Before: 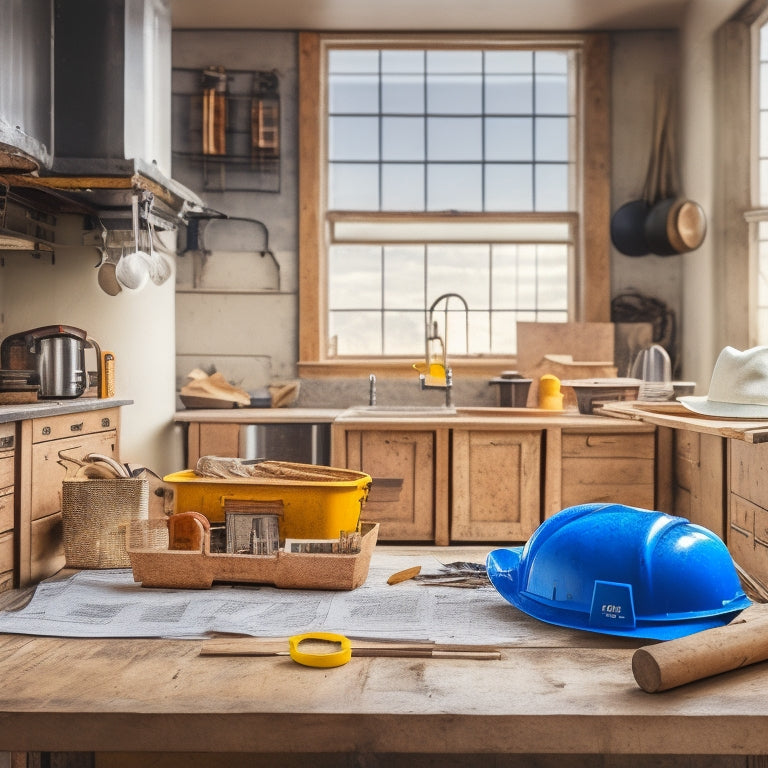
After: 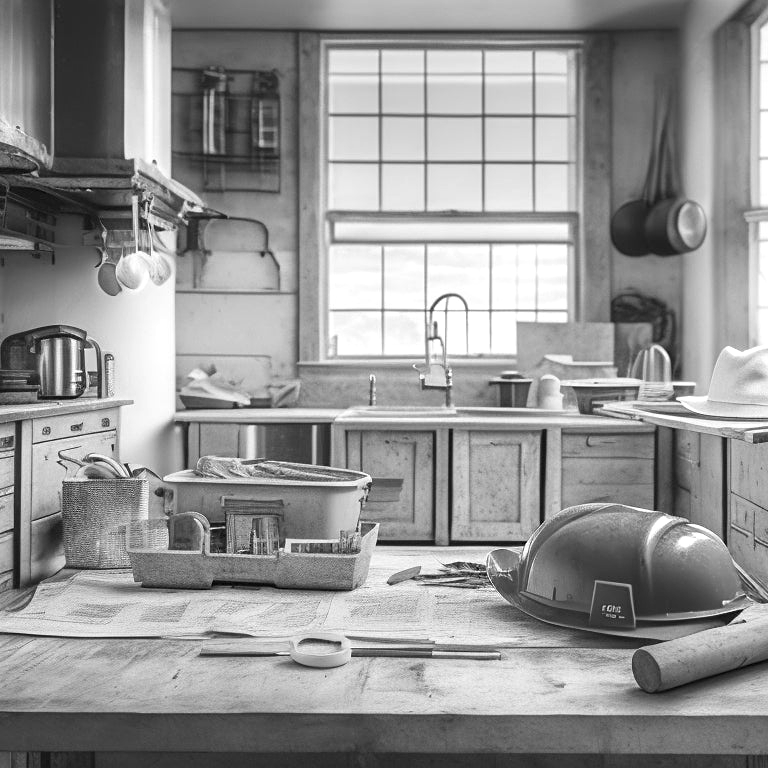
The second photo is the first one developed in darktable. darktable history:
exposure: exposure 0.258 EV, compensate highlight preservation false
monochrome: on, module defaults
sharpen: amount 0.2
